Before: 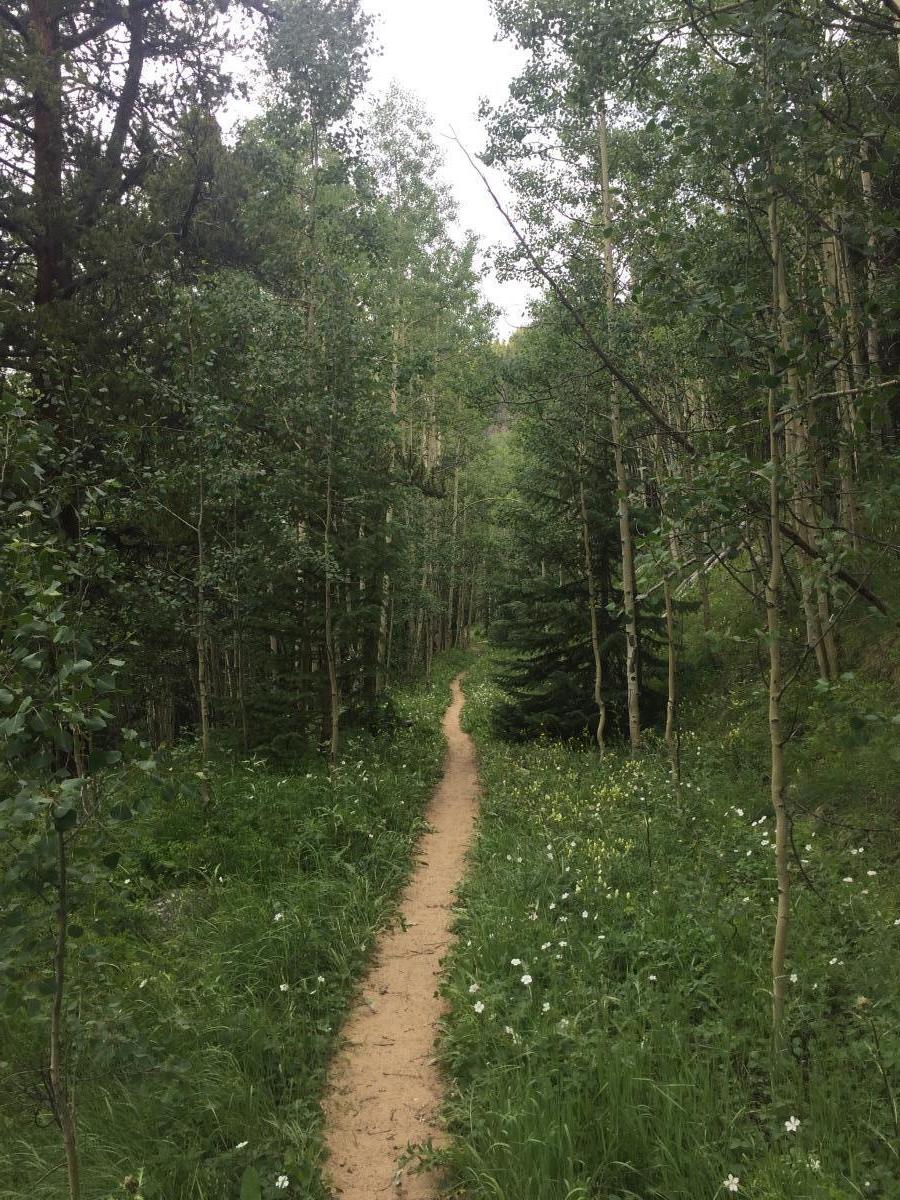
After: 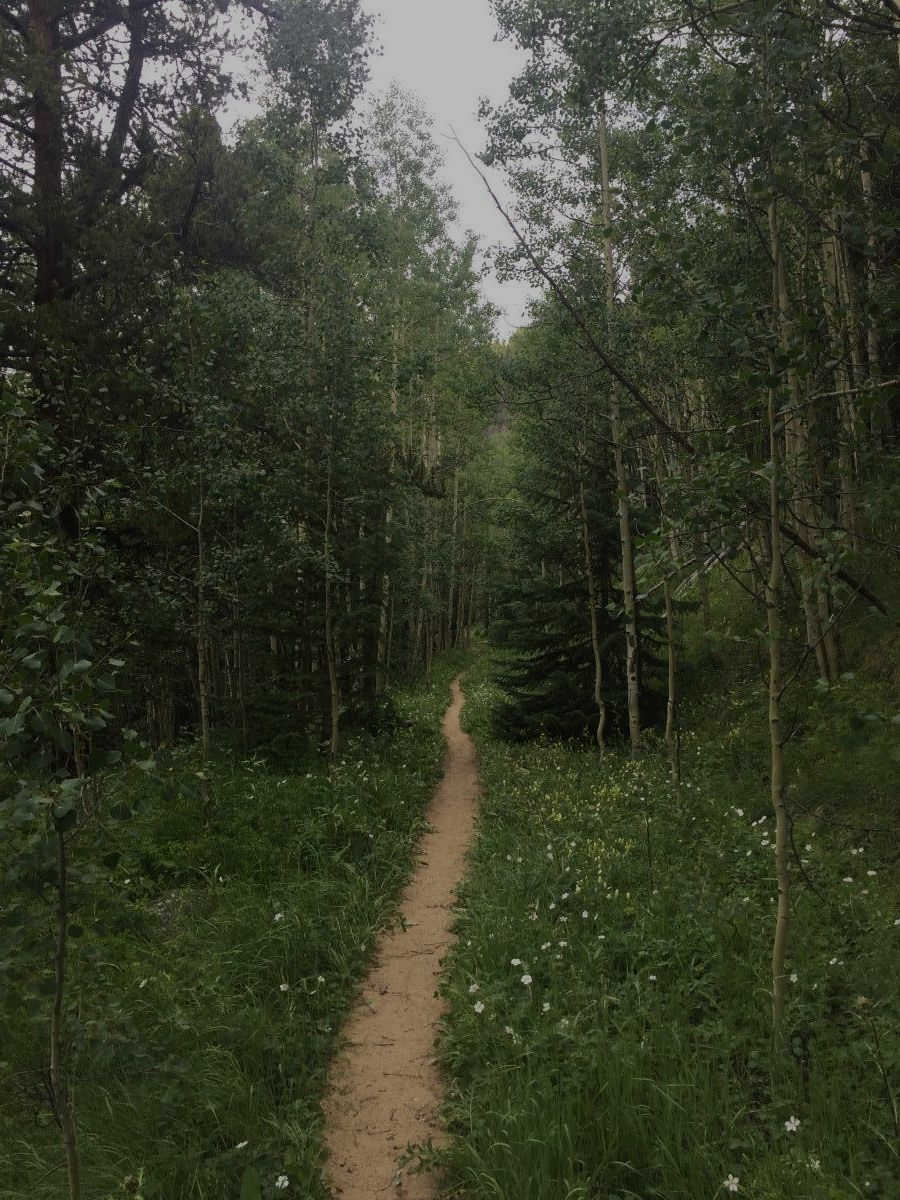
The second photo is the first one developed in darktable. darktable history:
exposure: exposure -1.004 EV, compensate highlight preservation false
